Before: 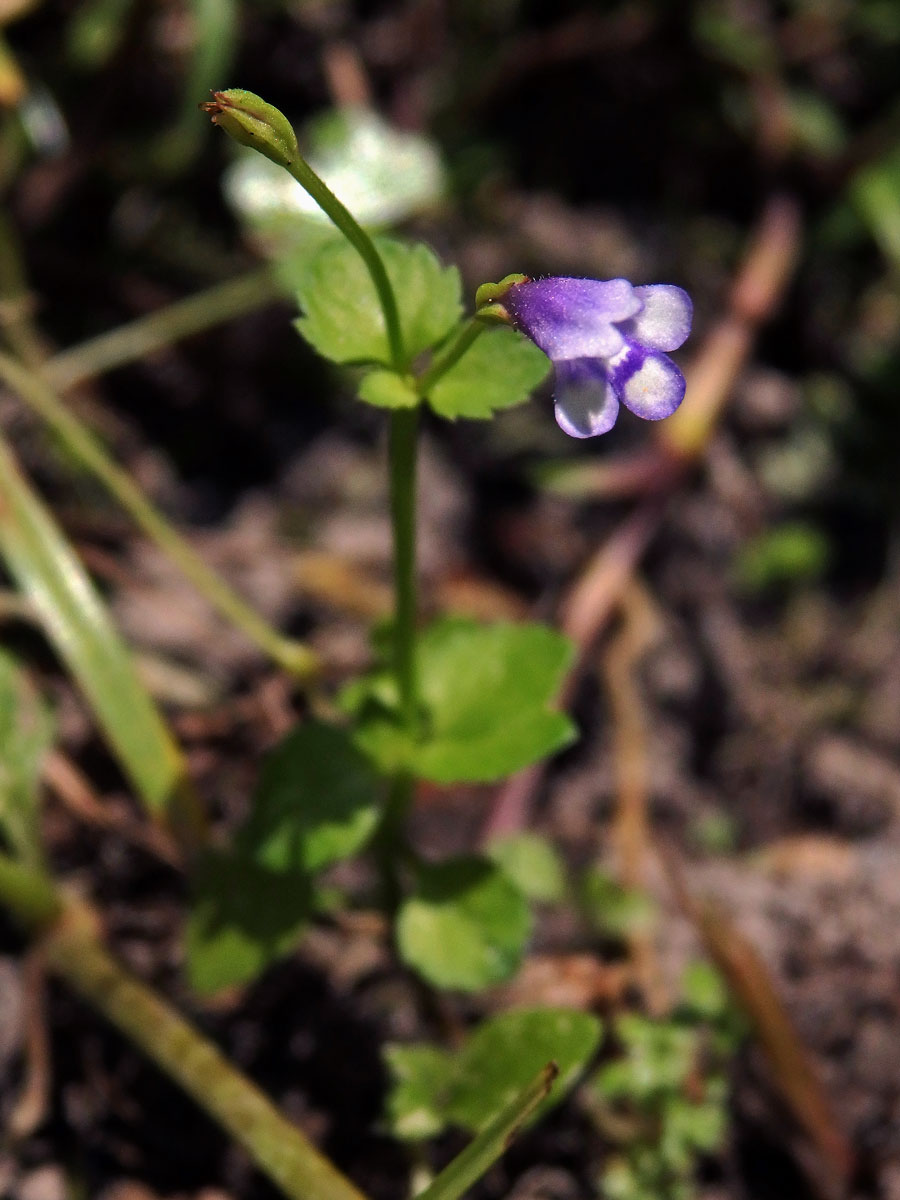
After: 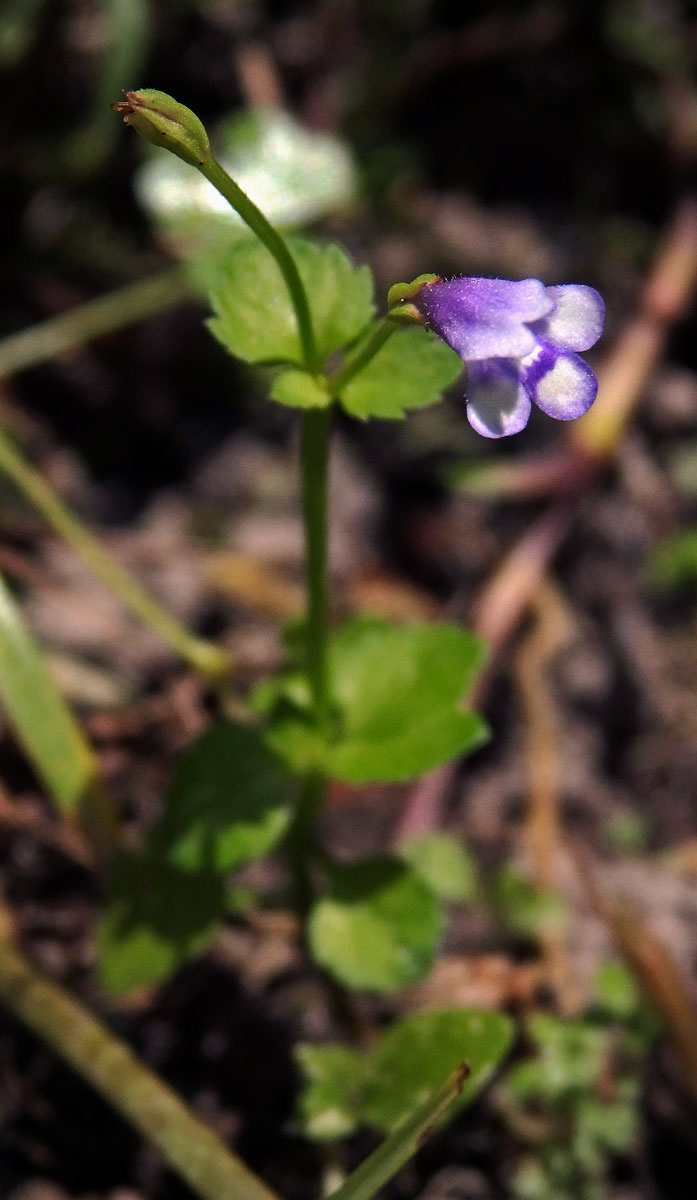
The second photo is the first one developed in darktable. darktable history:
crop: left 9.88%, right 12.664%
vignetting: fall-off start 79.88%
color zones: curves: ch0 [(0.25, 0.5) (0.636, 0.25) (0.75, 0.5)]
